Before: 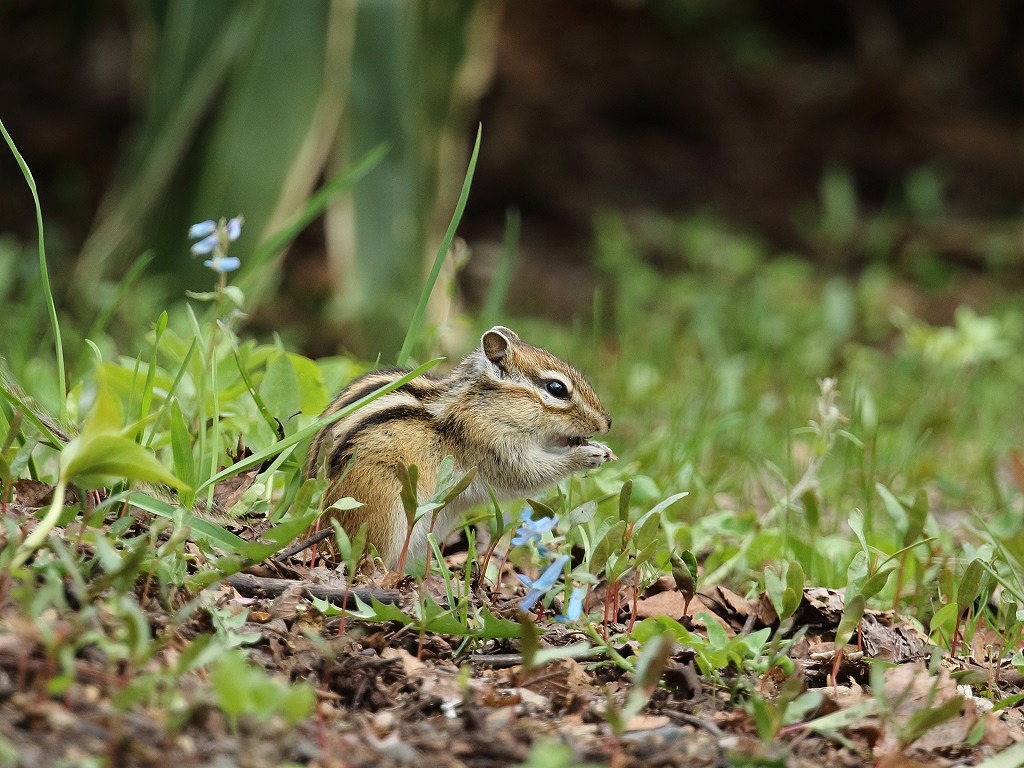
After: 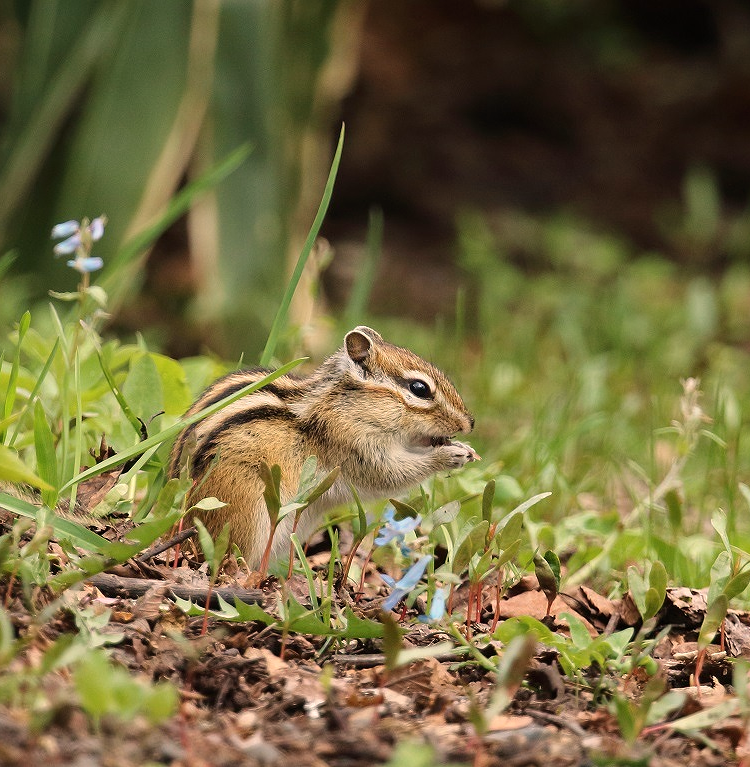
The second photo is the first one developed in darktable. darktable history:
color balance rgb: on, module defaults
crop: left 13.443%, right 13.31%
white balance: red 1.127, blue 0.943
